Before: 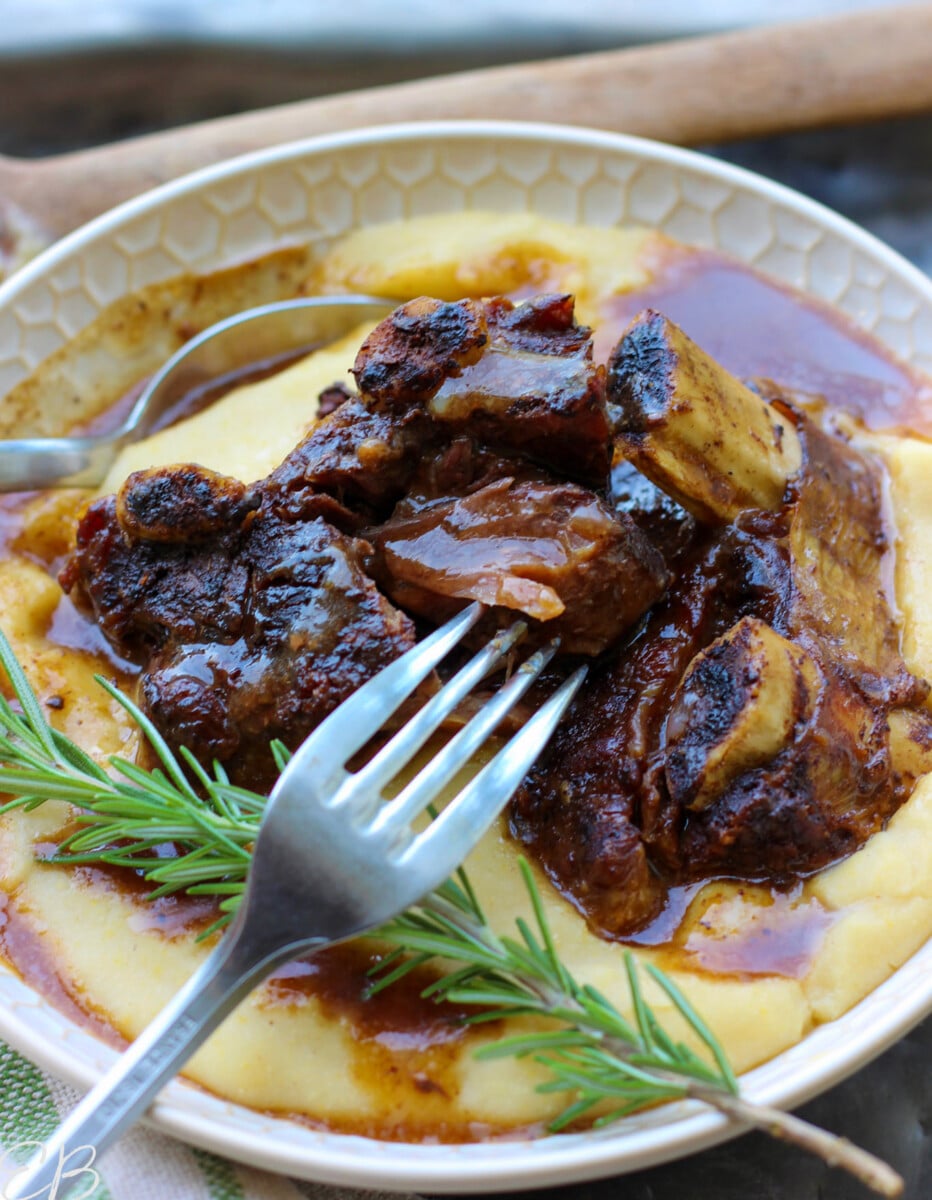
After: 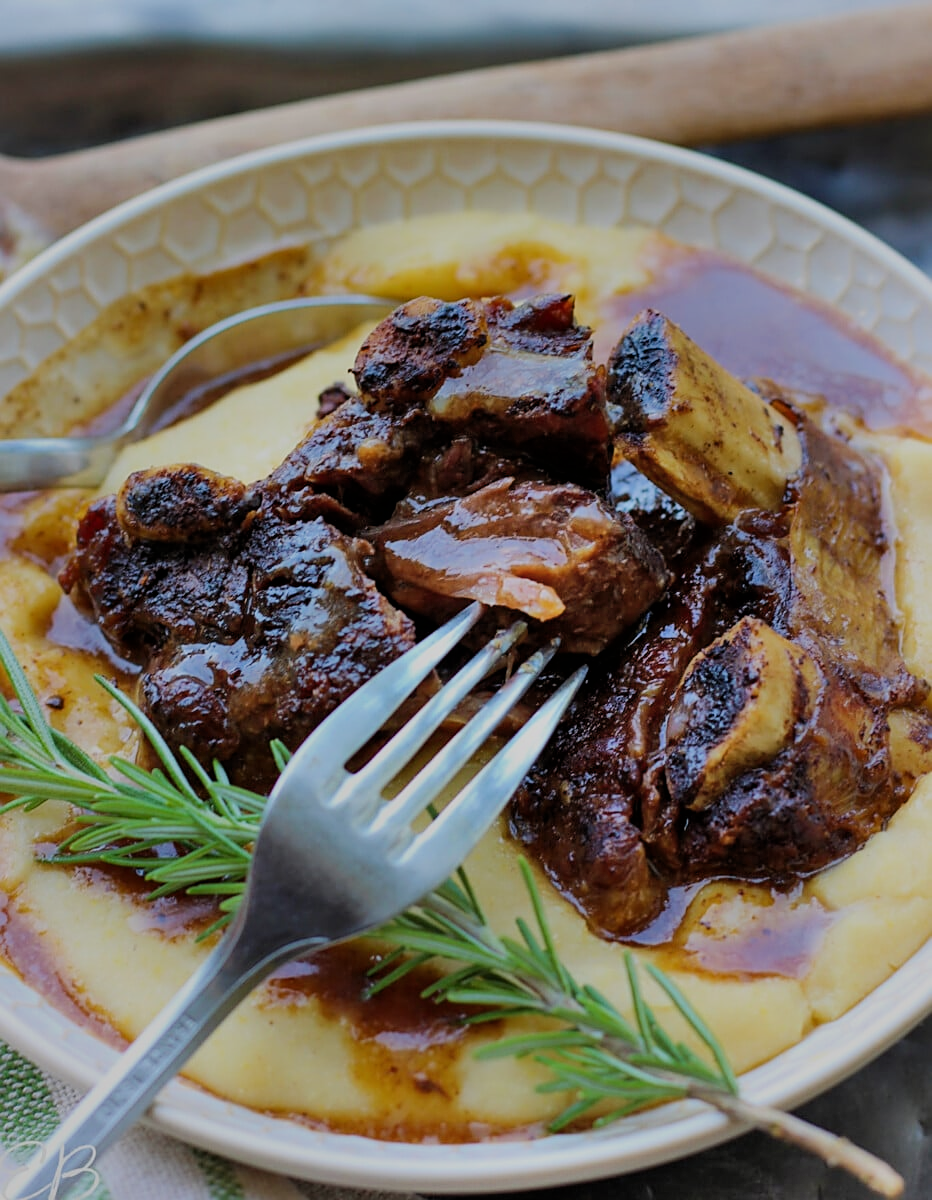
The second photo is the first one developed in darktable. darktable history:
filmic rgb: black relative exposure -7.65 EV, white relative exposure 4.56 EV, hardness 3.61
tone equalizer: -8 EV 0.222 EV, -7 EV 0.448 EV, -6 EV 0.425 EV, -5 EV 0.274 EV, -3 EV -0.26 EV, -2 EV -0.446 EV, -1 EV -0.414 EV, +0 EV -0.271 EV, mask exposure compensation -0.492 EV
sharpen: on, module defaults
shadows and highlights: shadows 60.4, highlights color adjustment 39.66%, soften with gaussian
